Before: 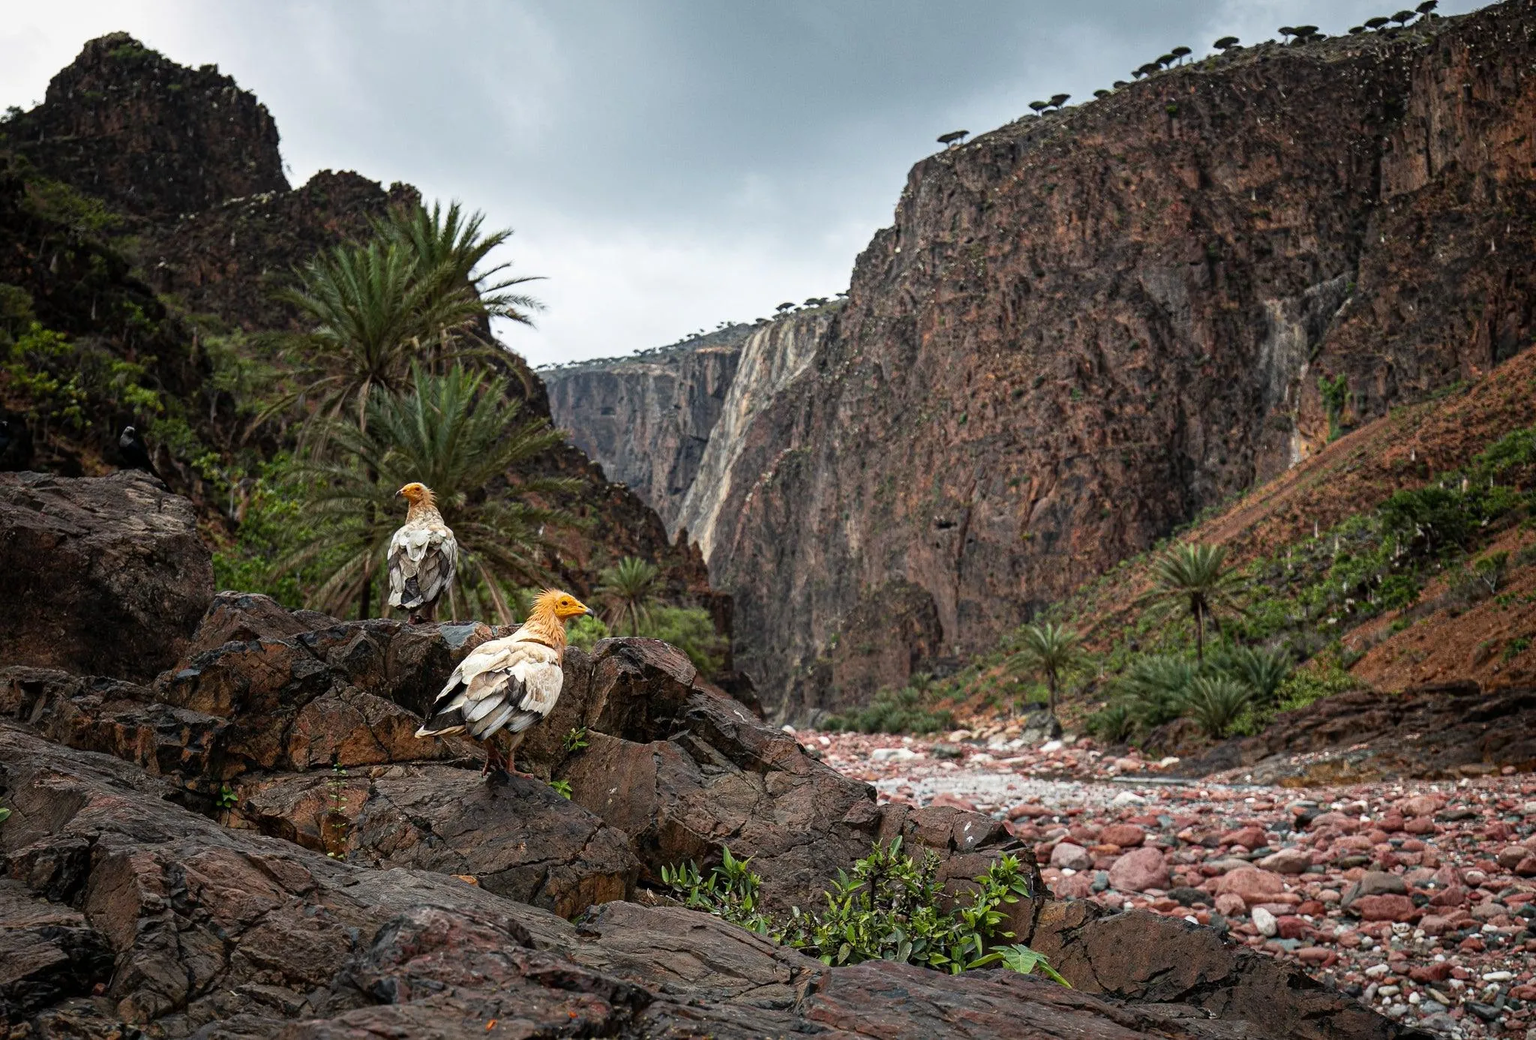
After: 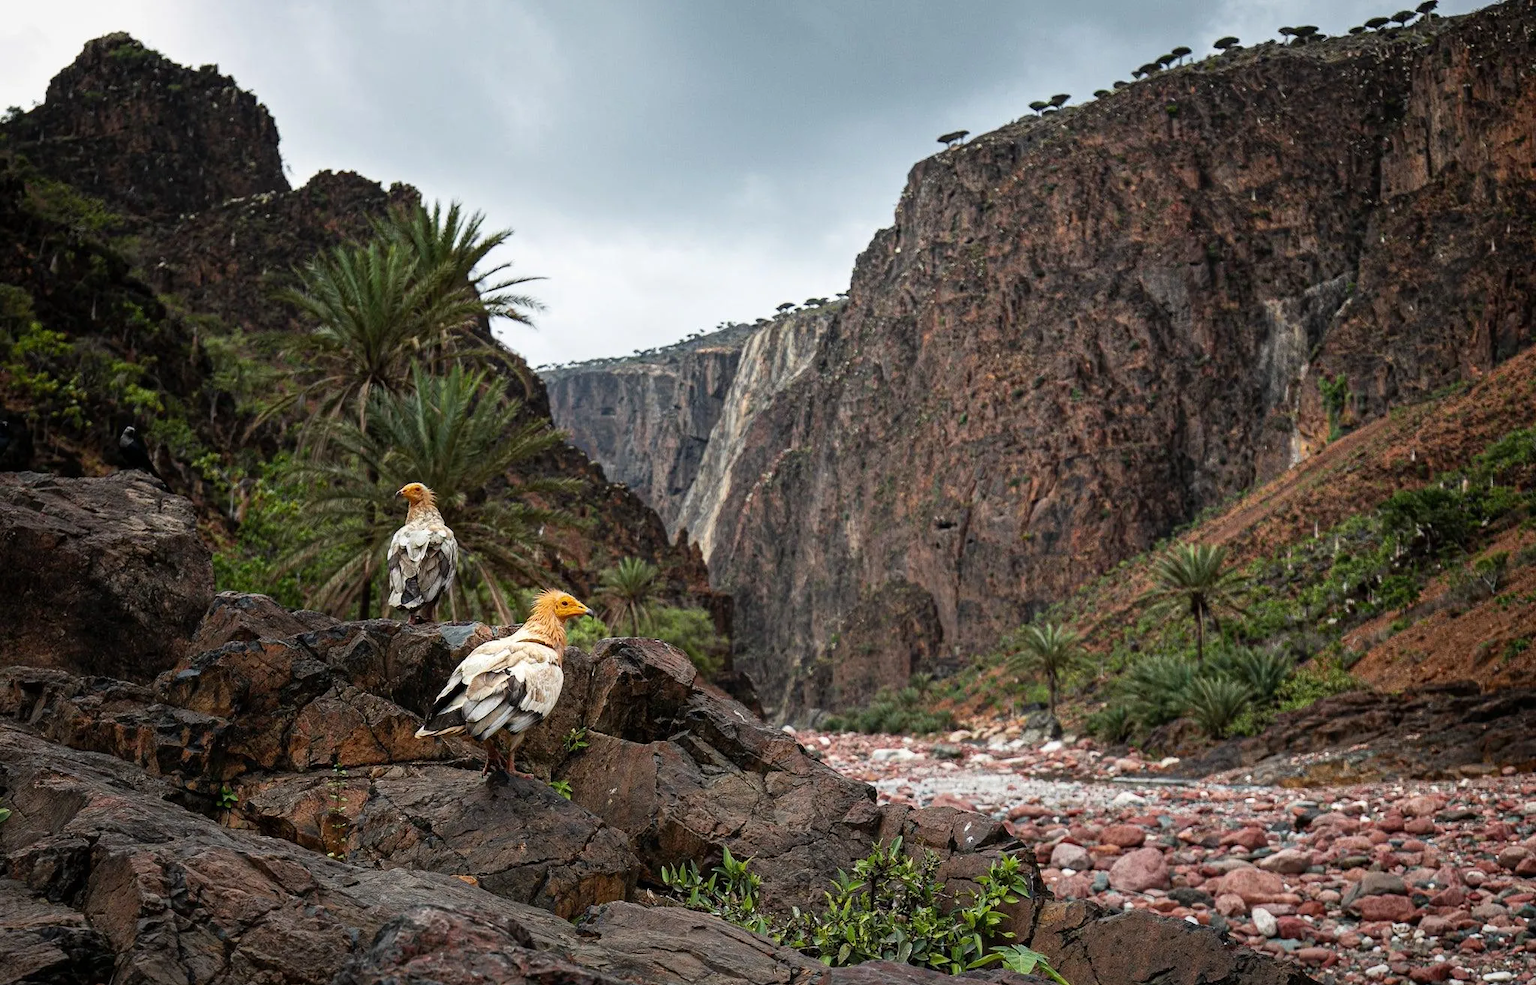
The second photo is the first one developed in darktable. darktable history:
crop and rotate: top 0%, bottom 5.206%
tone equalizer: on, module defaults
